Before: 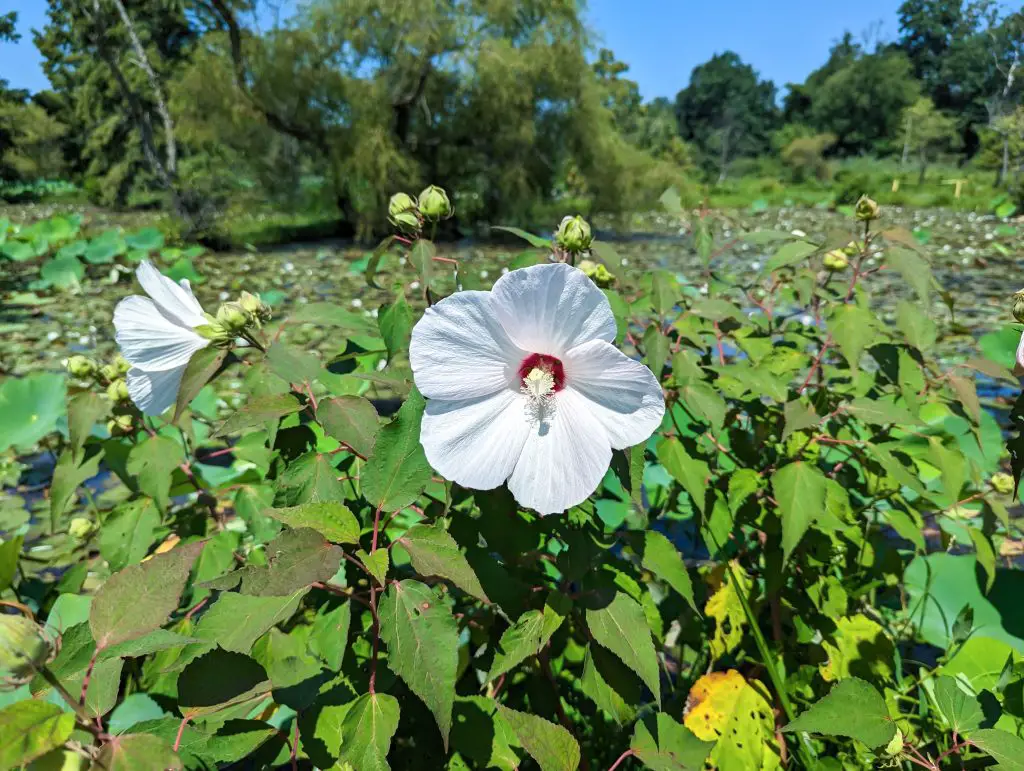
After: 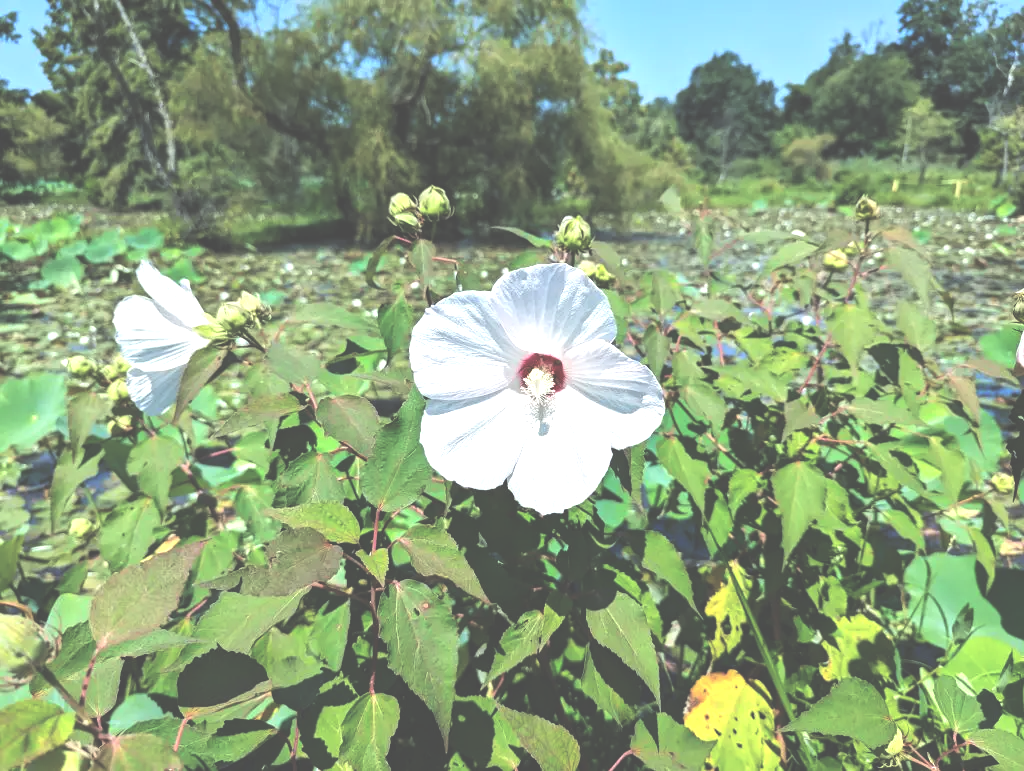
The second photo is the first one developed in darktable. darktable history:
tone equalizer: -8 EV -0.782 EV, -7 EV -0.716 EV, -6 EV -0.573 EV, -5 EV -0.394 EV, -3 EV 0.381 EV, -2 EV 0.6 EV, -1 EV 0.684 EV, +0 EV 0.738 EV, edges refinement/feathering 500, mask exposure compensation -1.57 EV, preserve details no
exposure: black level correction -0.086, compensate highlight preservation false
